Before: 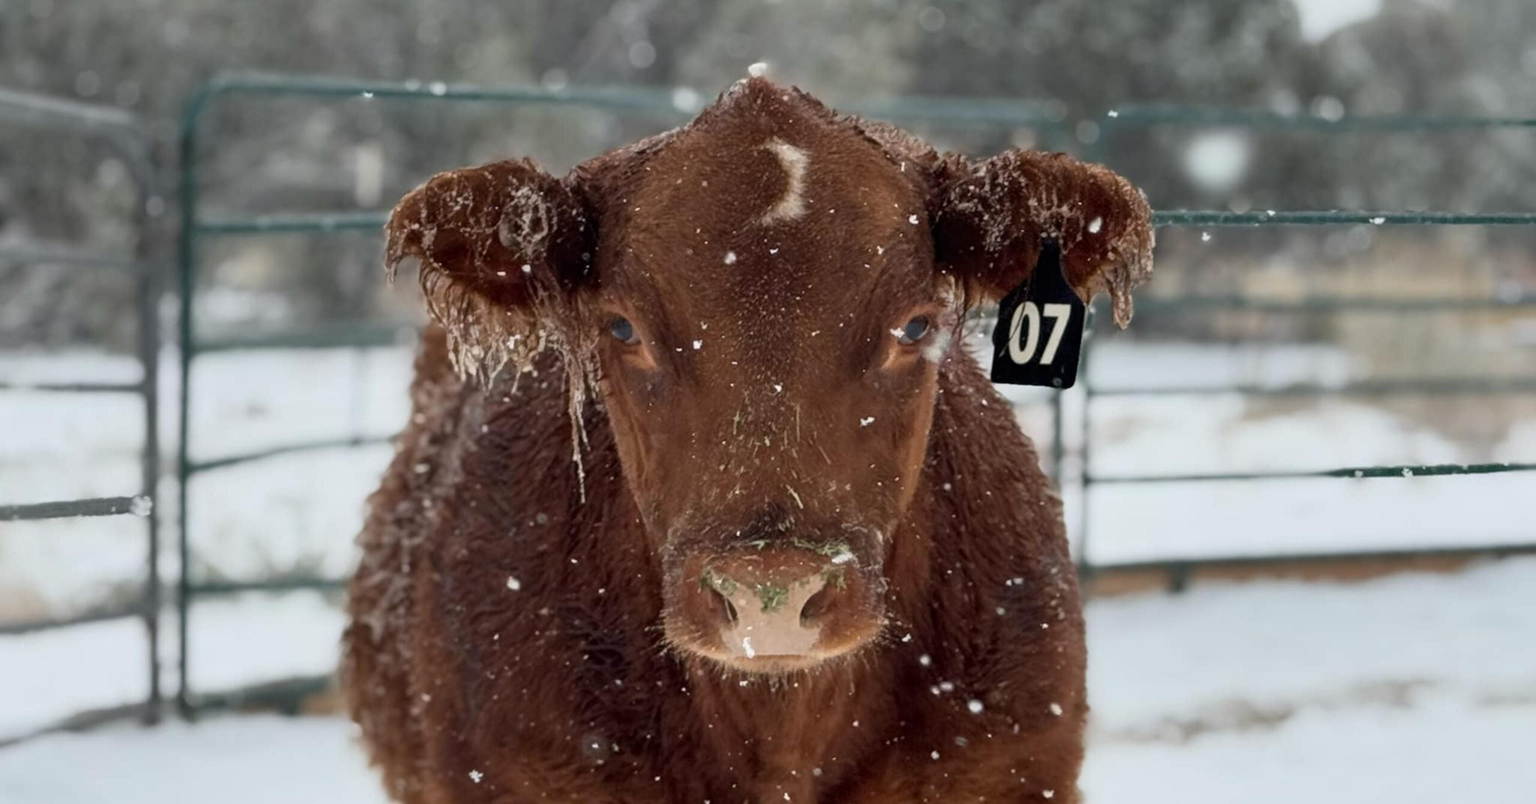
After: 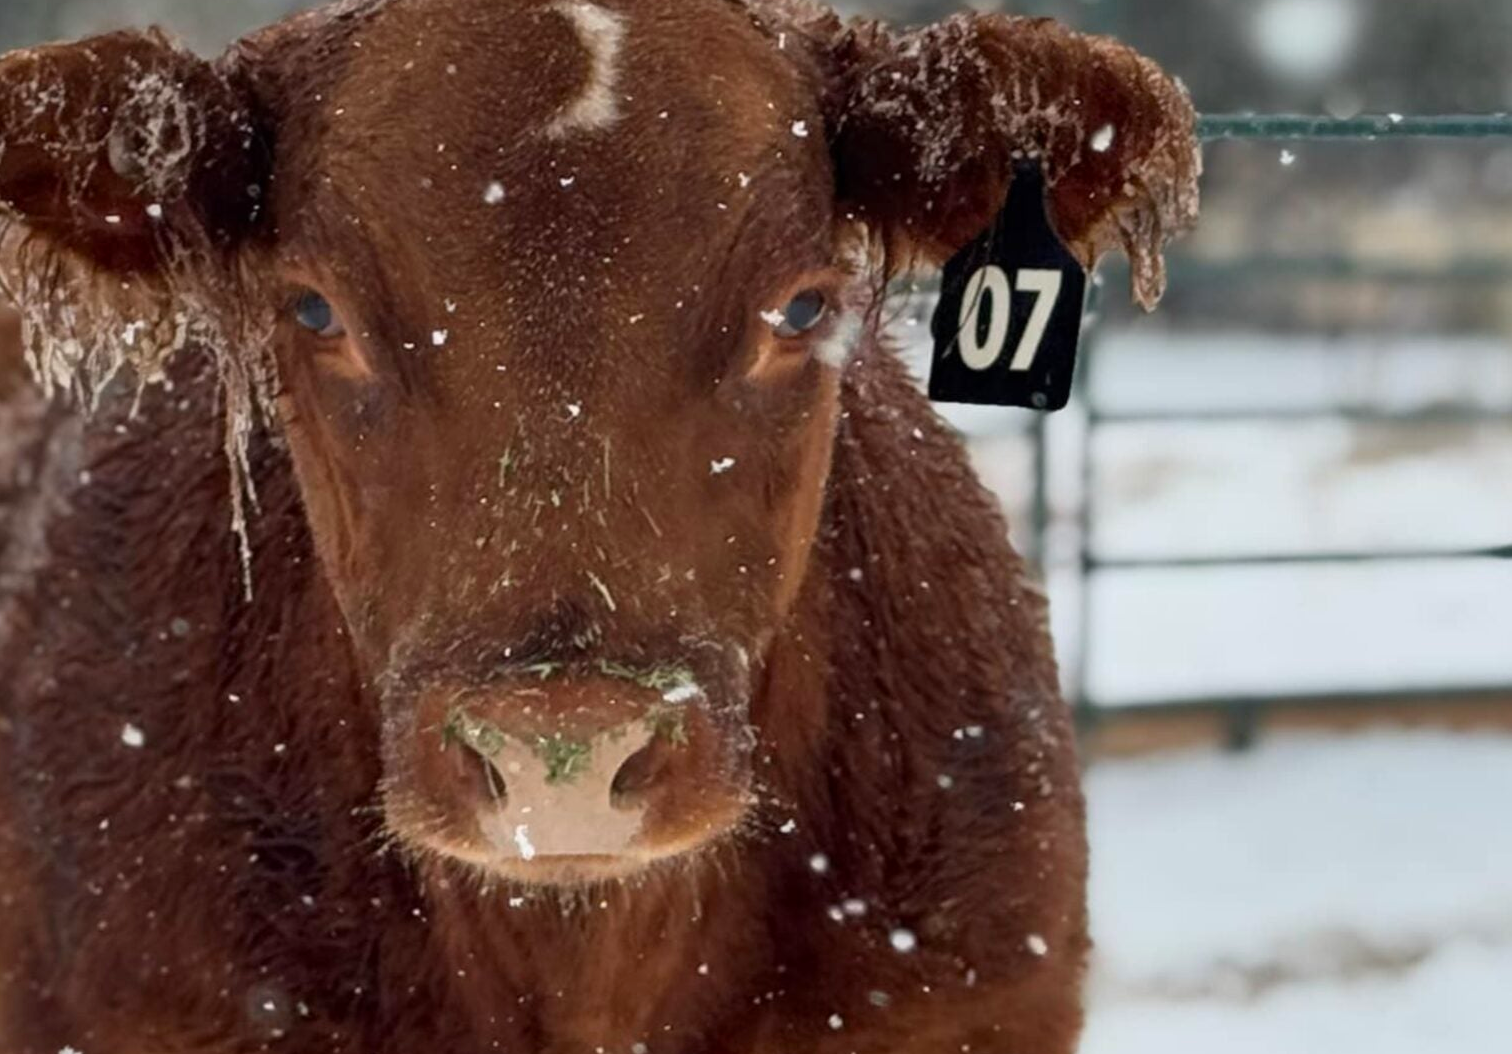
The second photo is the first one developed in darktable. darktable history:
crop and rotate: left 28.256%, top 17.734%, right 12.656%, bottom 3.573%
contrast brightness saturation: saturation 0.13
